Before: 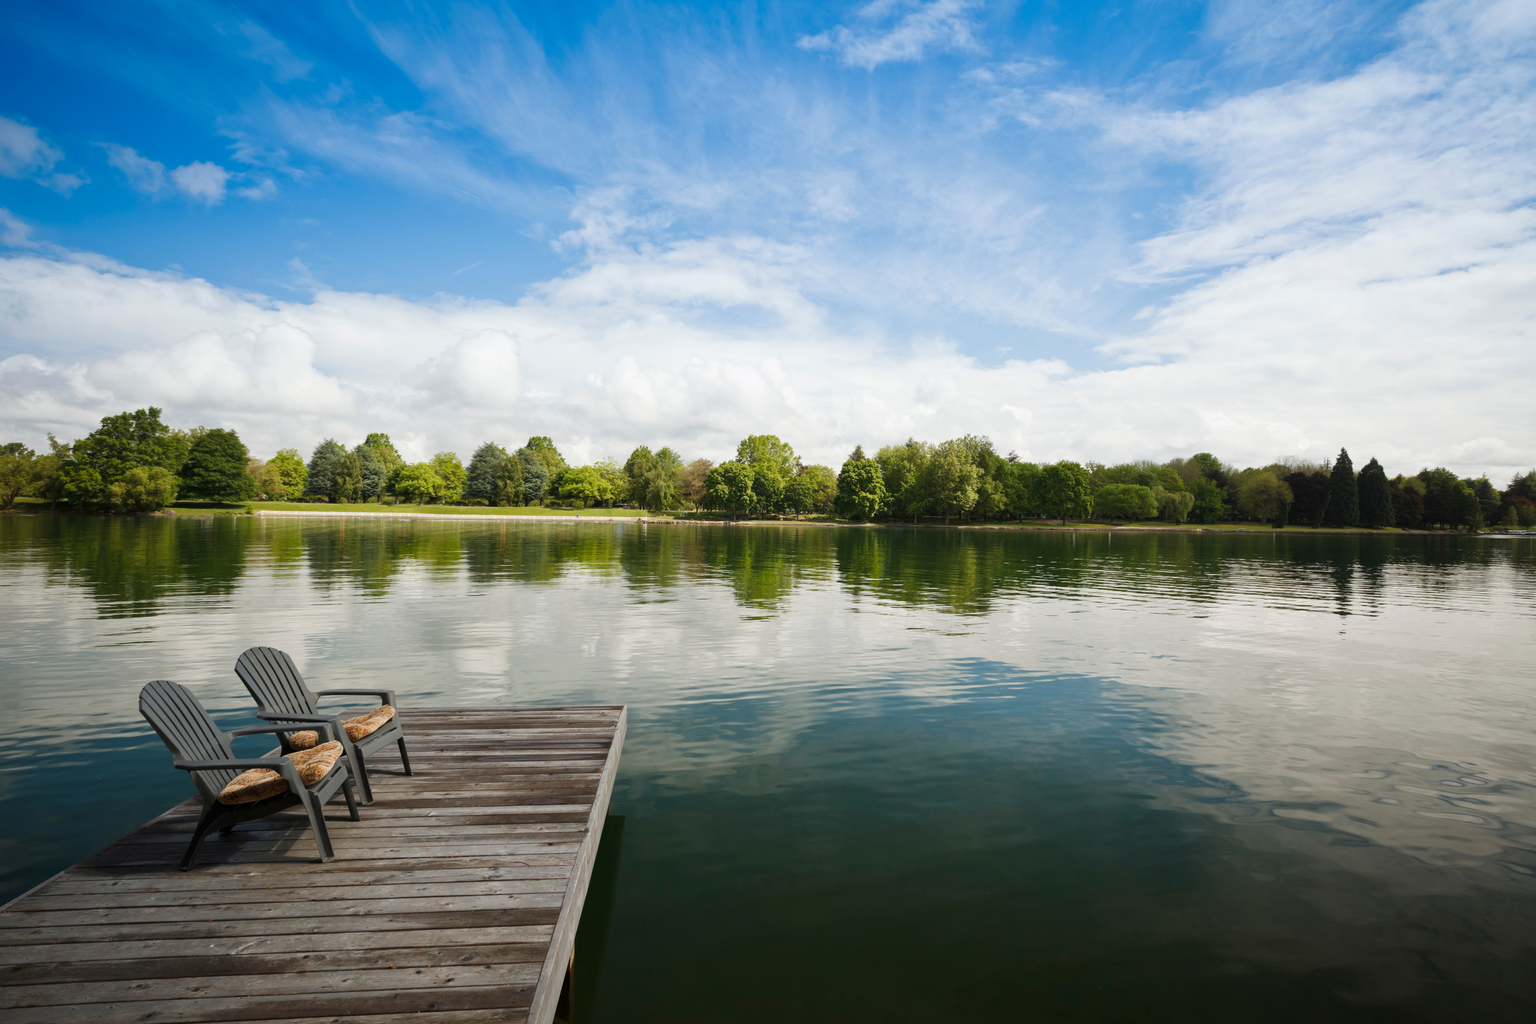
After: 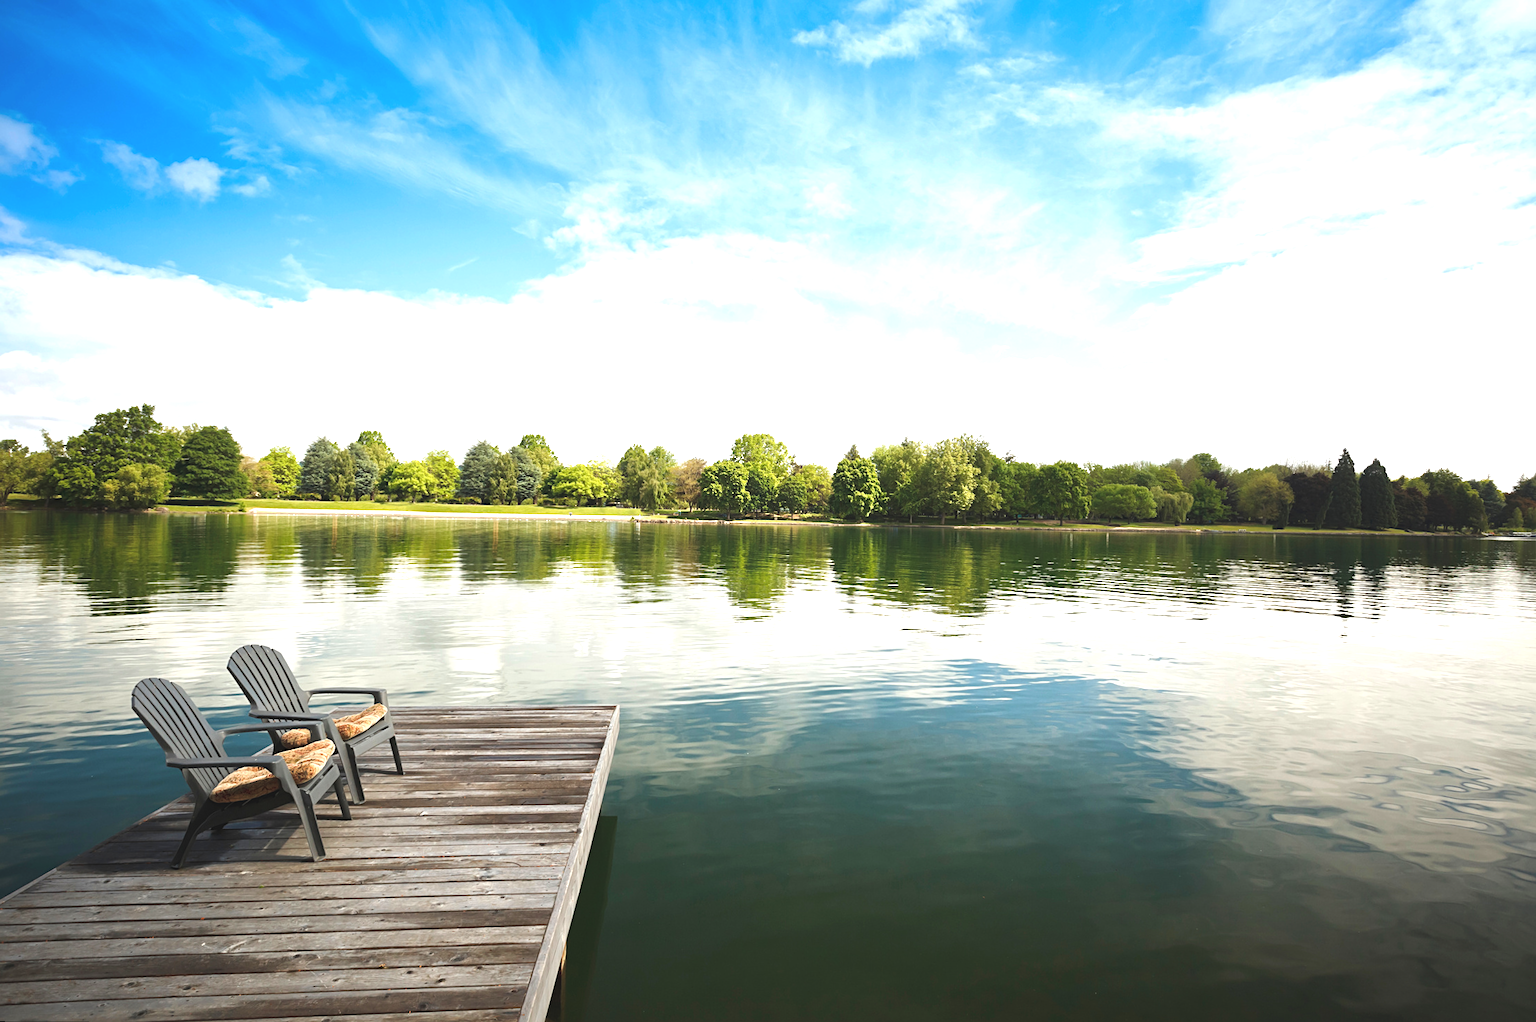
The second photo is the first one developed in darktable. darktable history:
sharpen: radius 2.529, amount 0.323
exposure: black level correction -0.005, exposure 1.002 EV, compensate highlight preservation false
rotate and perspective: rotation 0.192°, lens shift (horizontal) -0.015, crop left 0.005, crop right 0.996, crop top 0.006, crop bottom 0.99
